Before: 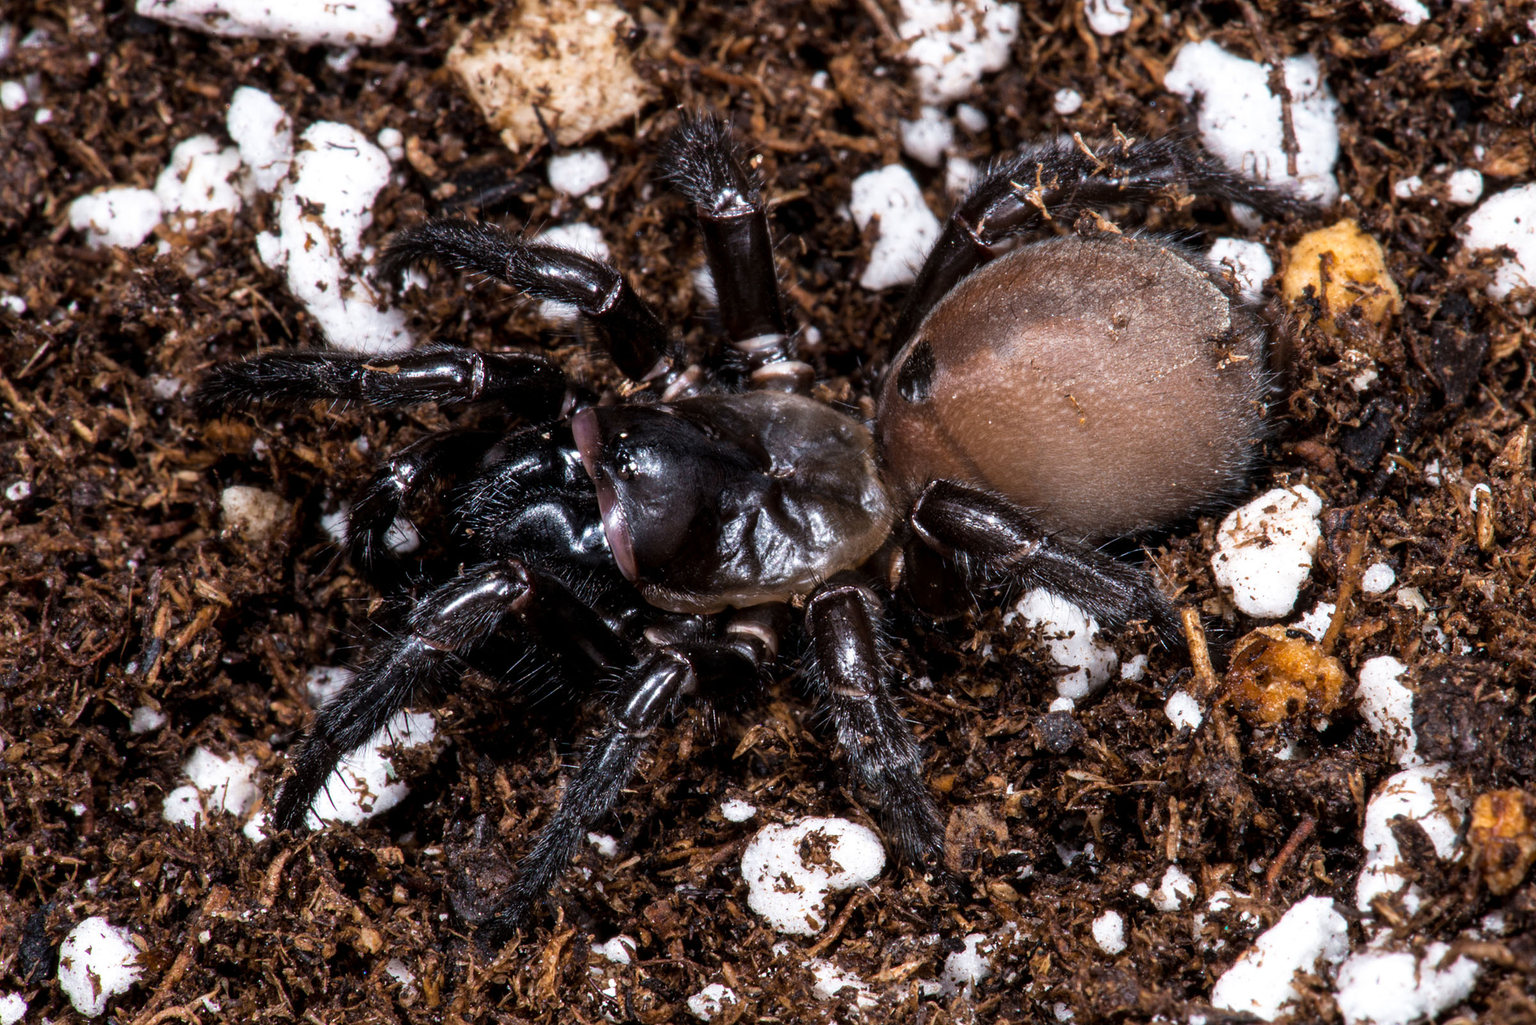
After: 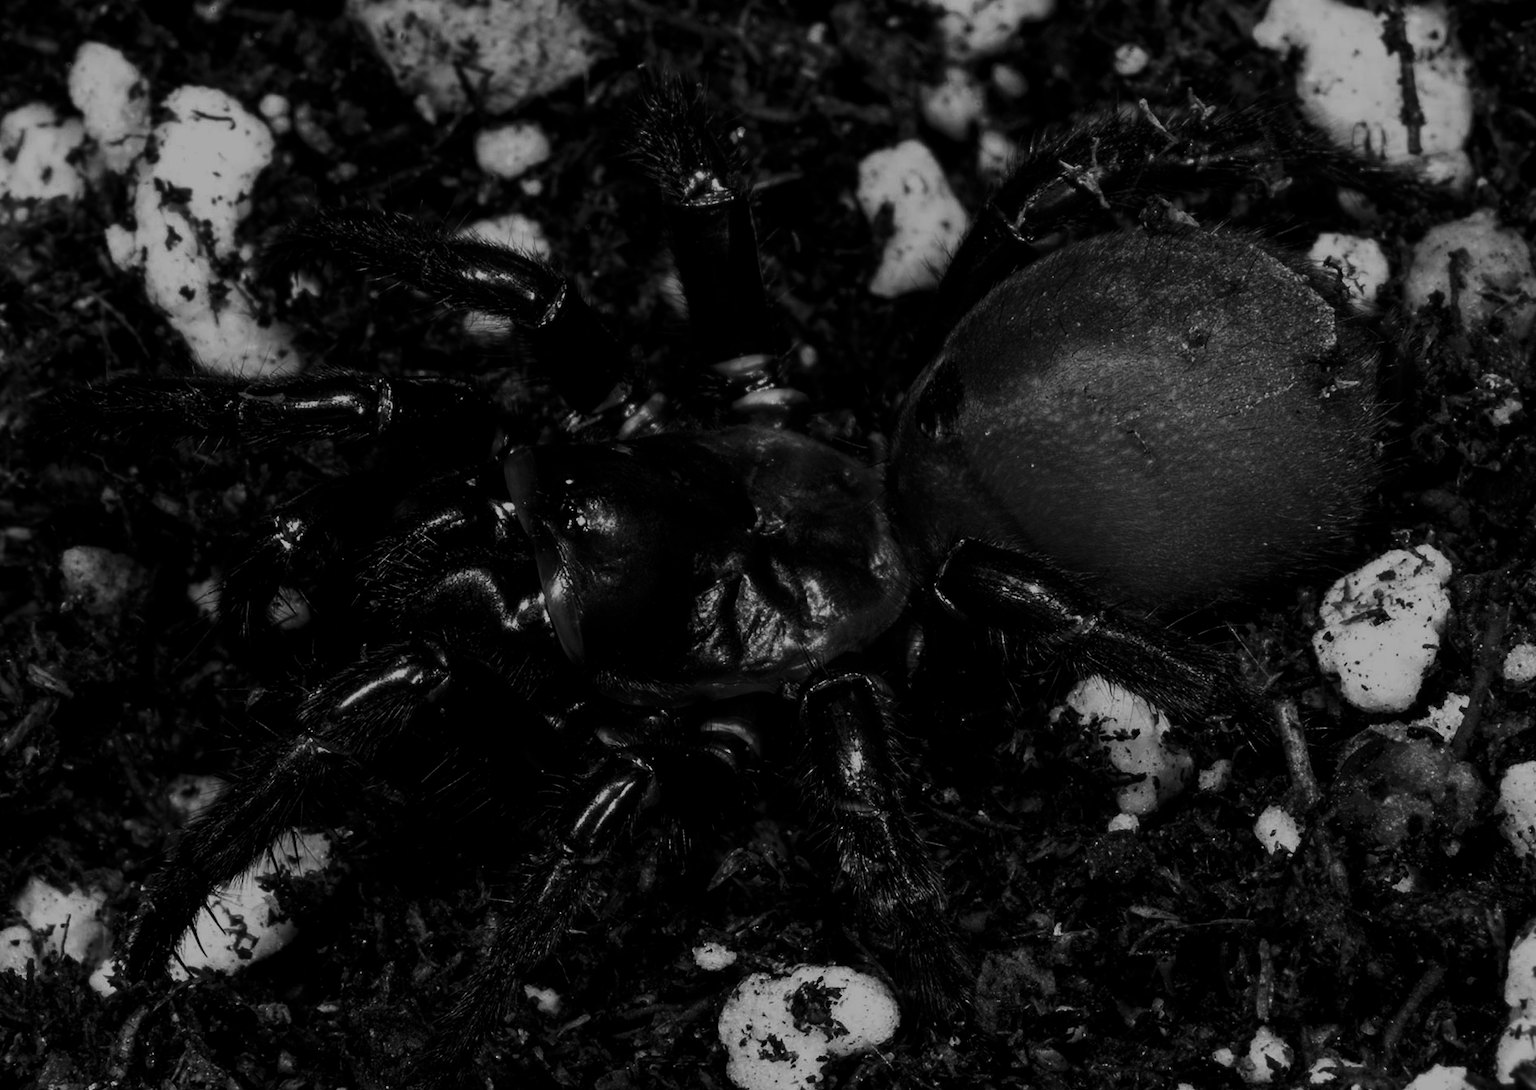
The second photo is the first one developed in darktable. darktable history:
contrast brightness saturation: contrast -0.032, brightness -0.608, saturation -0.998
exposure: exposure 0.779 EV, compensate exposure bias true, compensate highlight preservation false
crop: left 11.333%, top 5.327%, right 9.581%, bottom 10.56%
